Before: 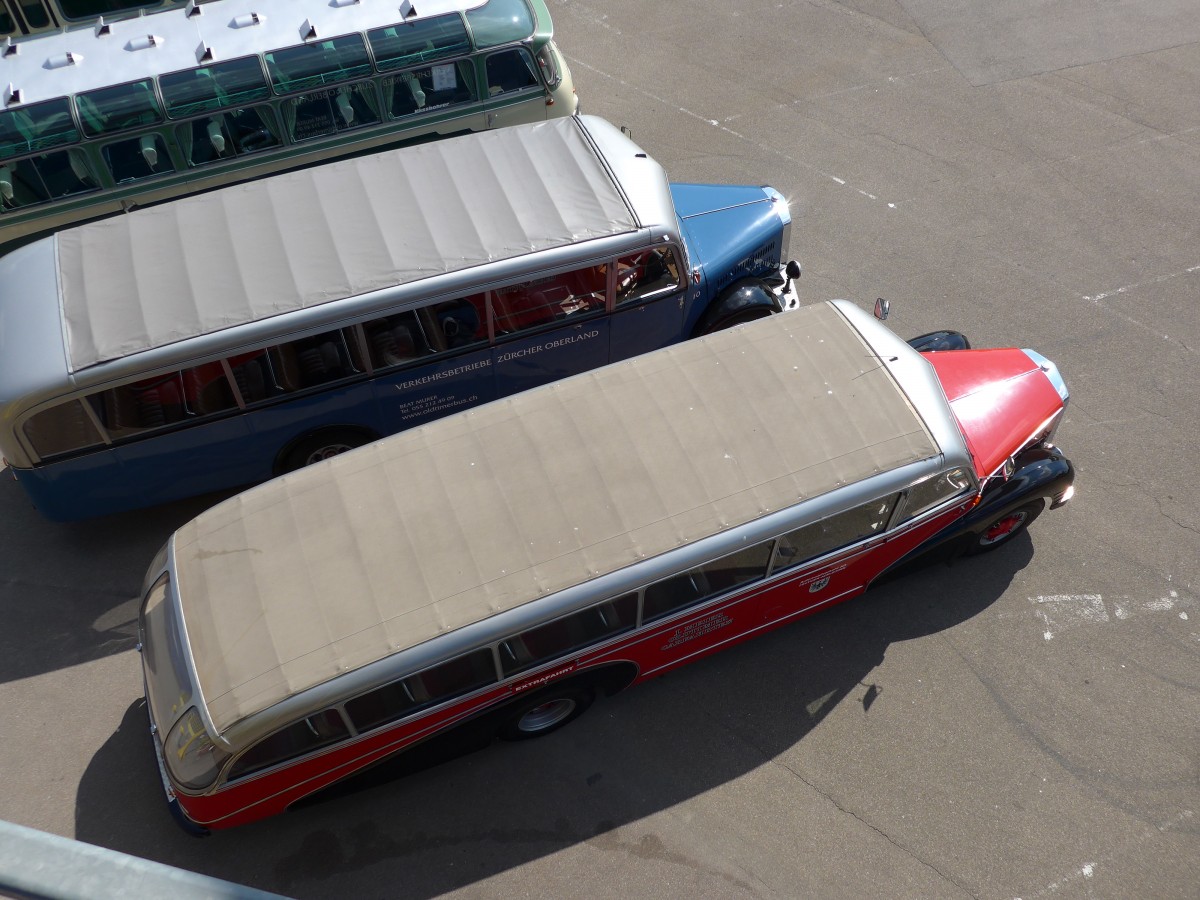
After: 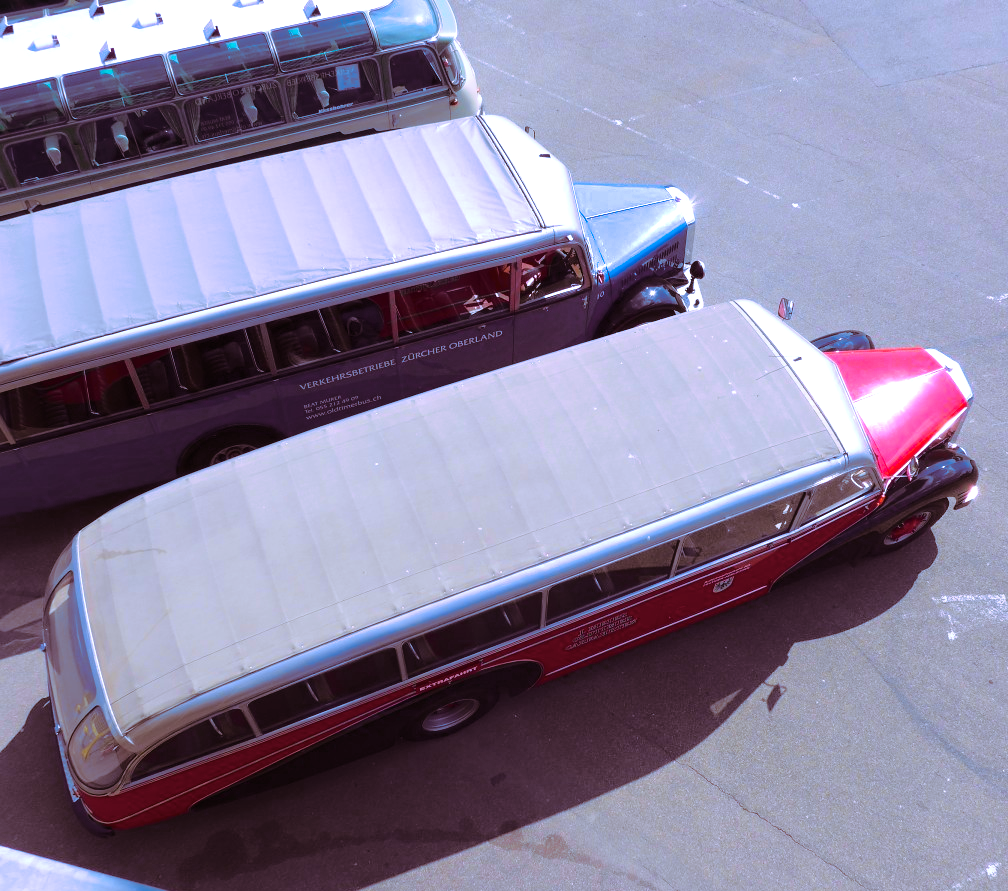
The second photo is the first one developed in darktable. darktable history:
base curve: curves: ch0 [(0, 0) (0.262, 0.32) (0.722, 0.705) (1, 1)]
color balance rgb: on, module defaults
crop: left 8.026%, right 7.374%
color calibration: illuminant as shot in camera, x 0.379, y 0.396, temperature 4138.76 K
split-toning: highlights › hue 298.8°, highlights › saturation 0.73, compress 41.76%
shadows and highlights: shadows 0, highlights 40
tone curve: curves: ch0 [(0, 0.009) (0.105, 0.08) (0.195, 0.18) (0.283, 0.316) (0.384, 0.434) (0.485, 0.531) (0.638, 0.69) (0.81, 0.872) (1, 0.977)]; ch1 [(0, 0) (0.161, 0.092) (0.35, 0.33) (0.379, 0.401) (0.456, 0.469) (0.502, 0.5) (0.525, 0.514) (0.586, 0.617) (0.635, 0.655) (1, 1)]; ch2 [(0, 0) (0.371, 0.362) (0.437, 0.437) (0.48, 0.49) (0.53, 0.515) (0.56, 0.571) (0.622, 0.606) (1, 1)], color space Lab, independent channels, preserve colors none
color balance: input saturation 134.34%, contrast -10.04%, contrast fulcrum 19.67%, output saturation 133.51%
